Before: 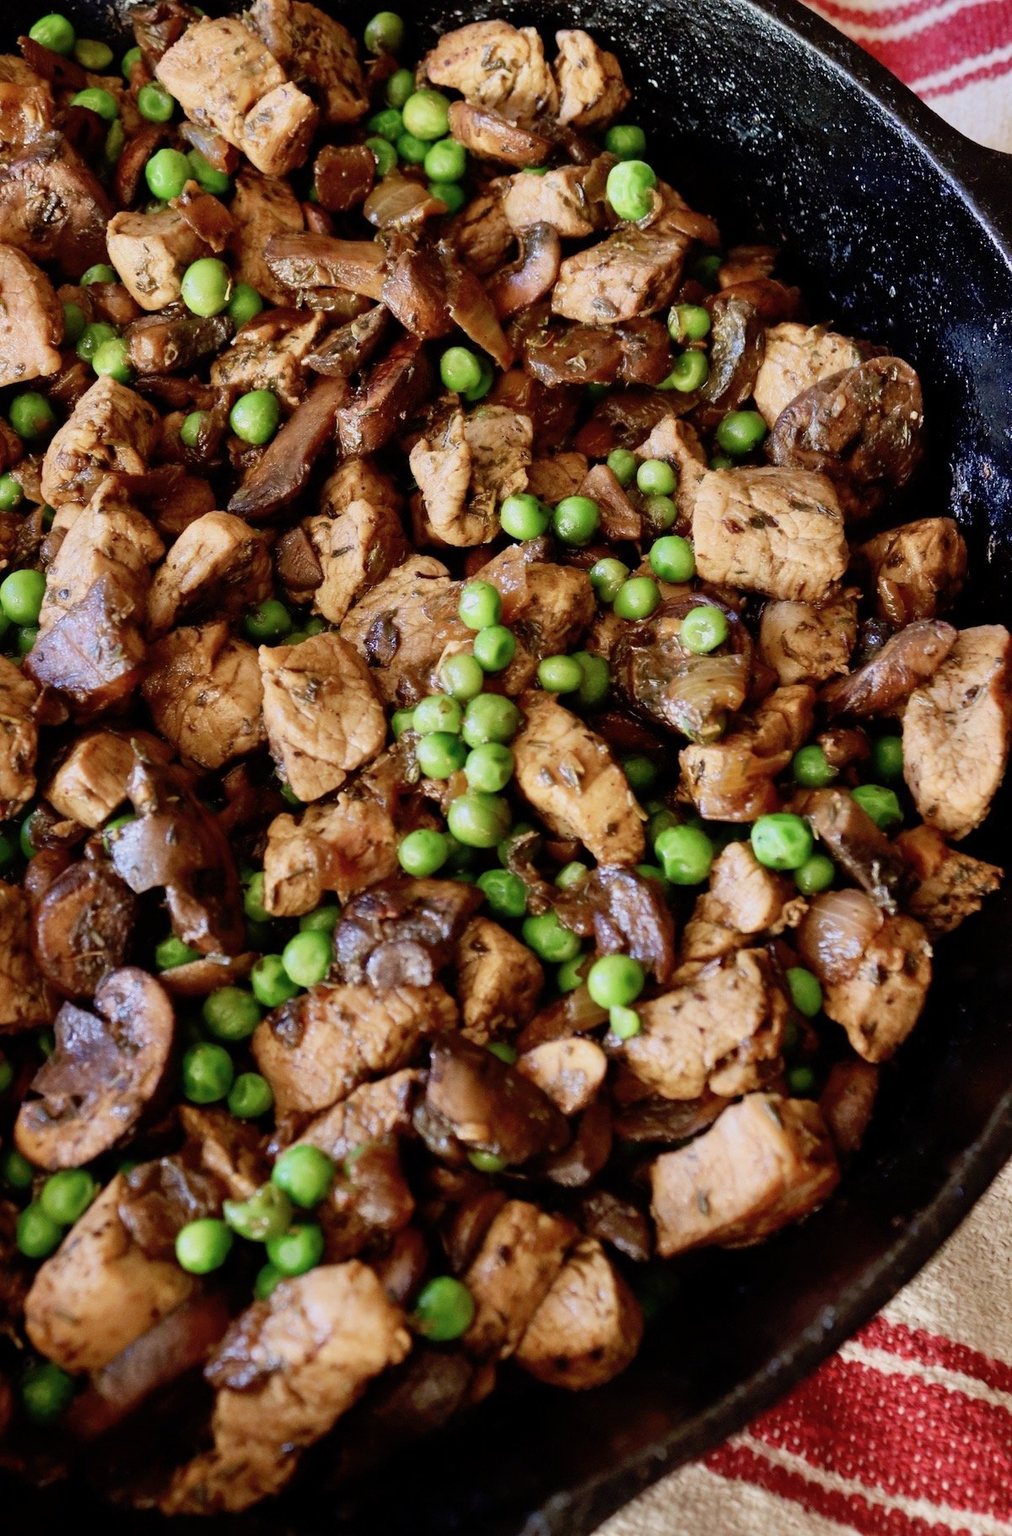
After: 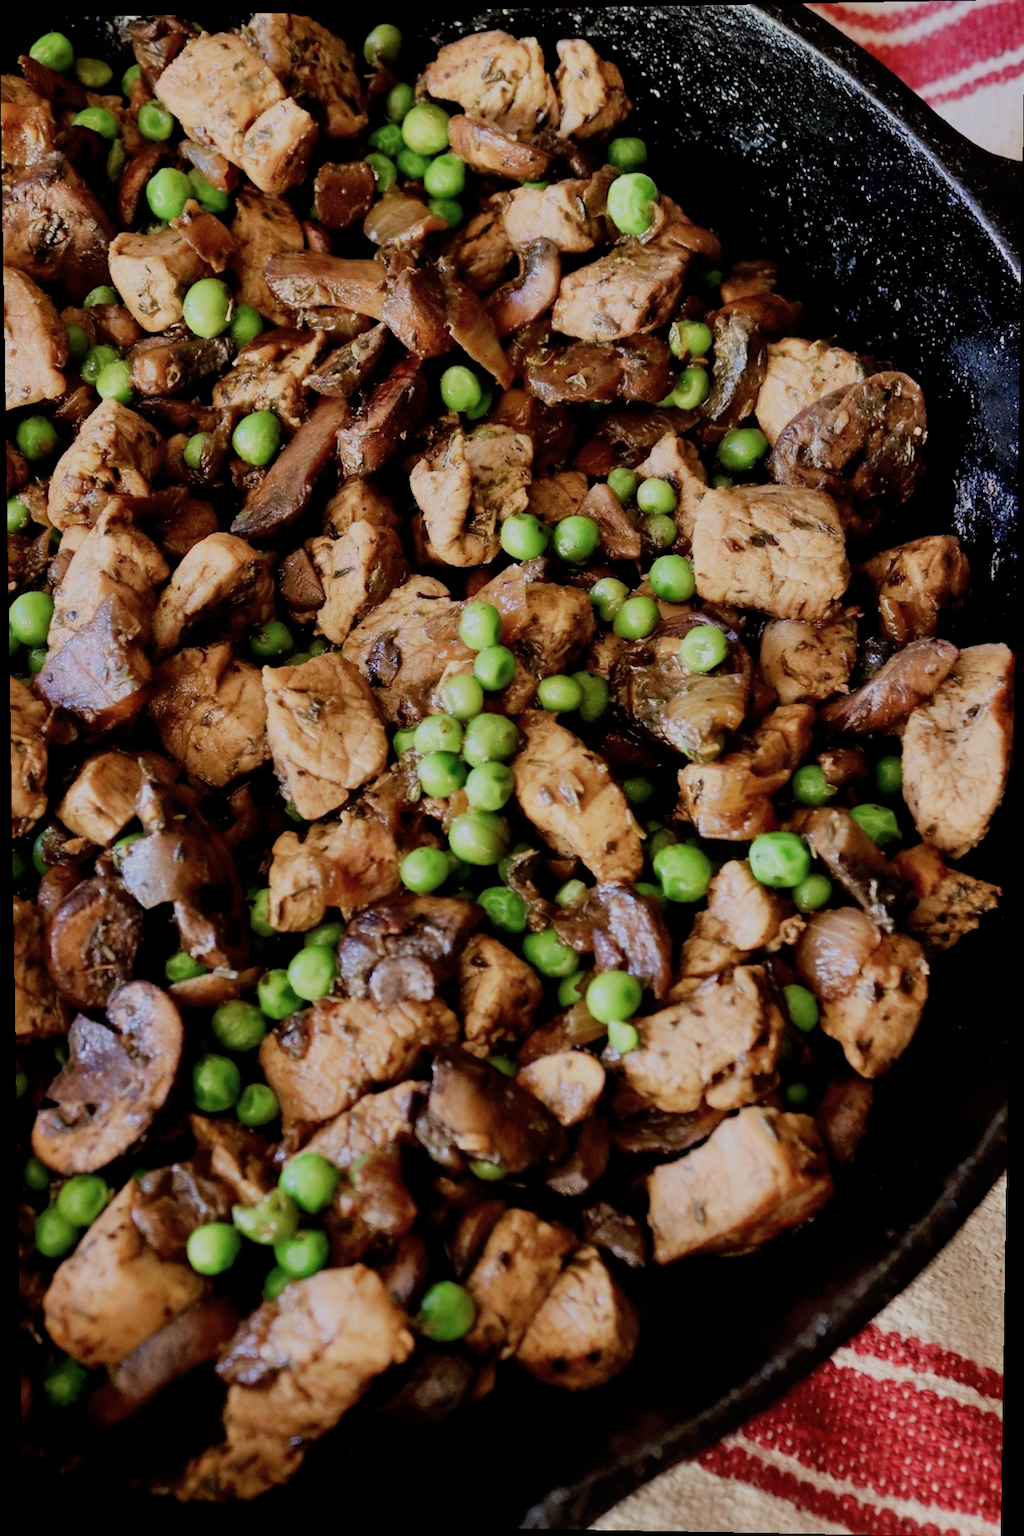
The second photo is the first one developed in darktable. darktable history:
rotate and perspective: lens shift (vertical) 0.048, lens shift (horizontal) -0.024, automatic cropping off
filmic rgb: black relative exposure -7.65 EV, white relative exposure 4.56 EV, hardness 3.61
